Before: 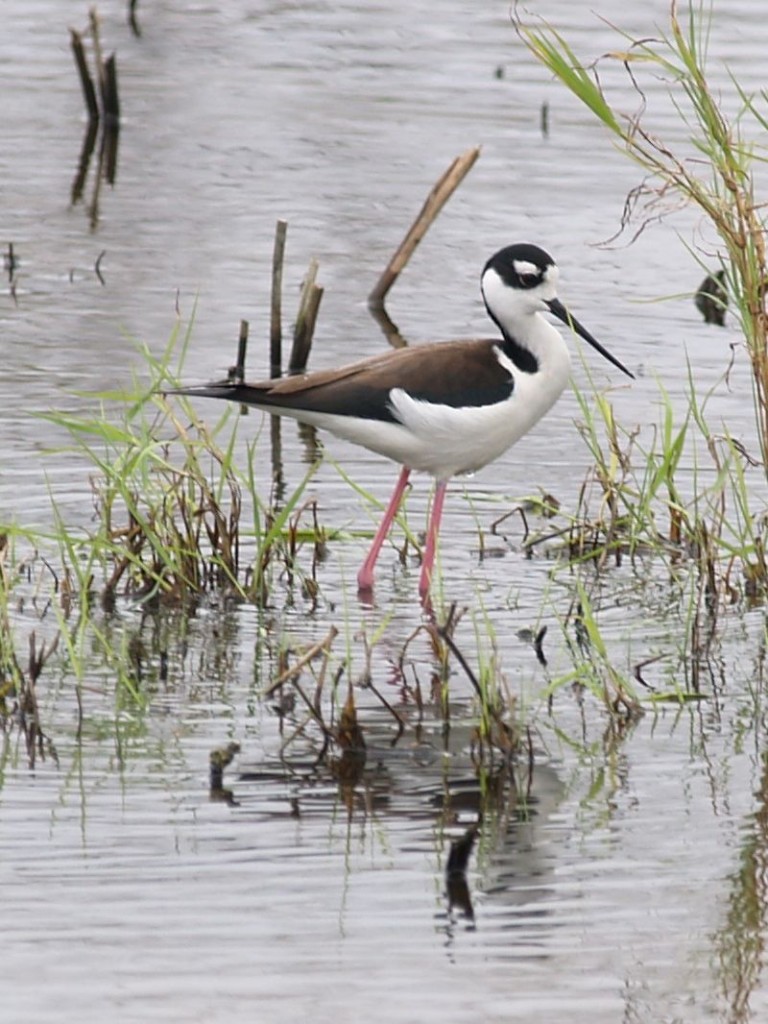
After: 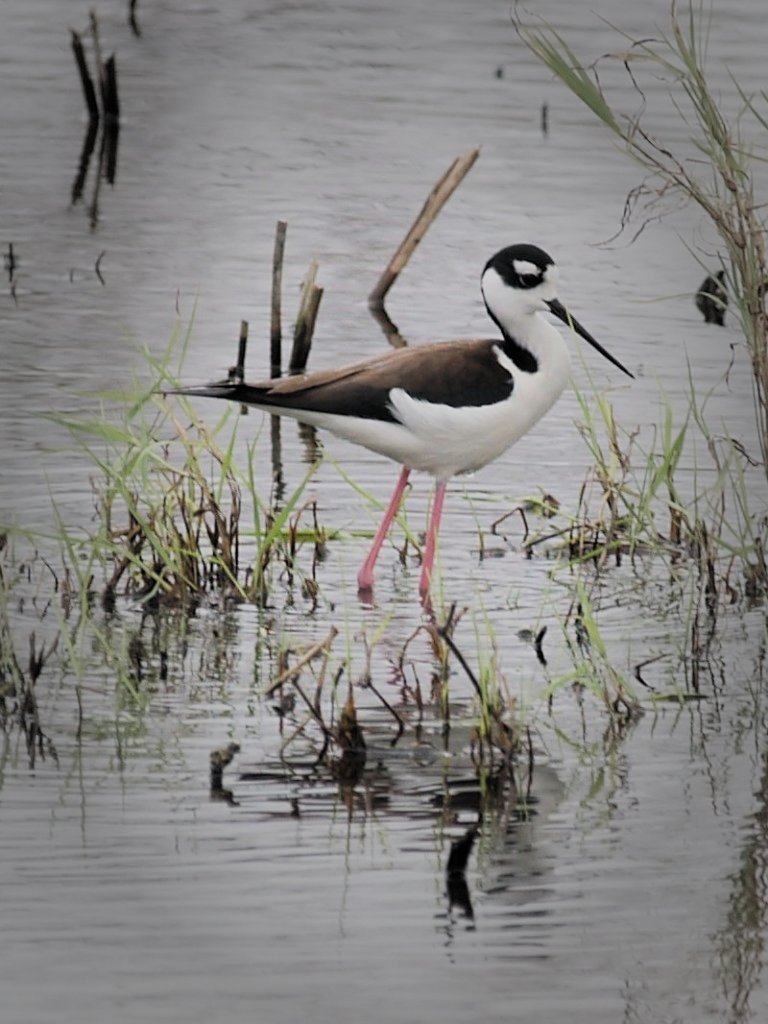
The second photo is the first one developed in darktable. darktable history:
filmic rgb: black relative exposure -5.01 EV, white relative exposure 3.98 EV, hardness 2.88, contrast 1.099, color science v5 (2021), contrast in shadows safe, contrast in highlights safe
vignetting: fall-off start 47.92%, automatic ratio true, width/height ratio 1.297
